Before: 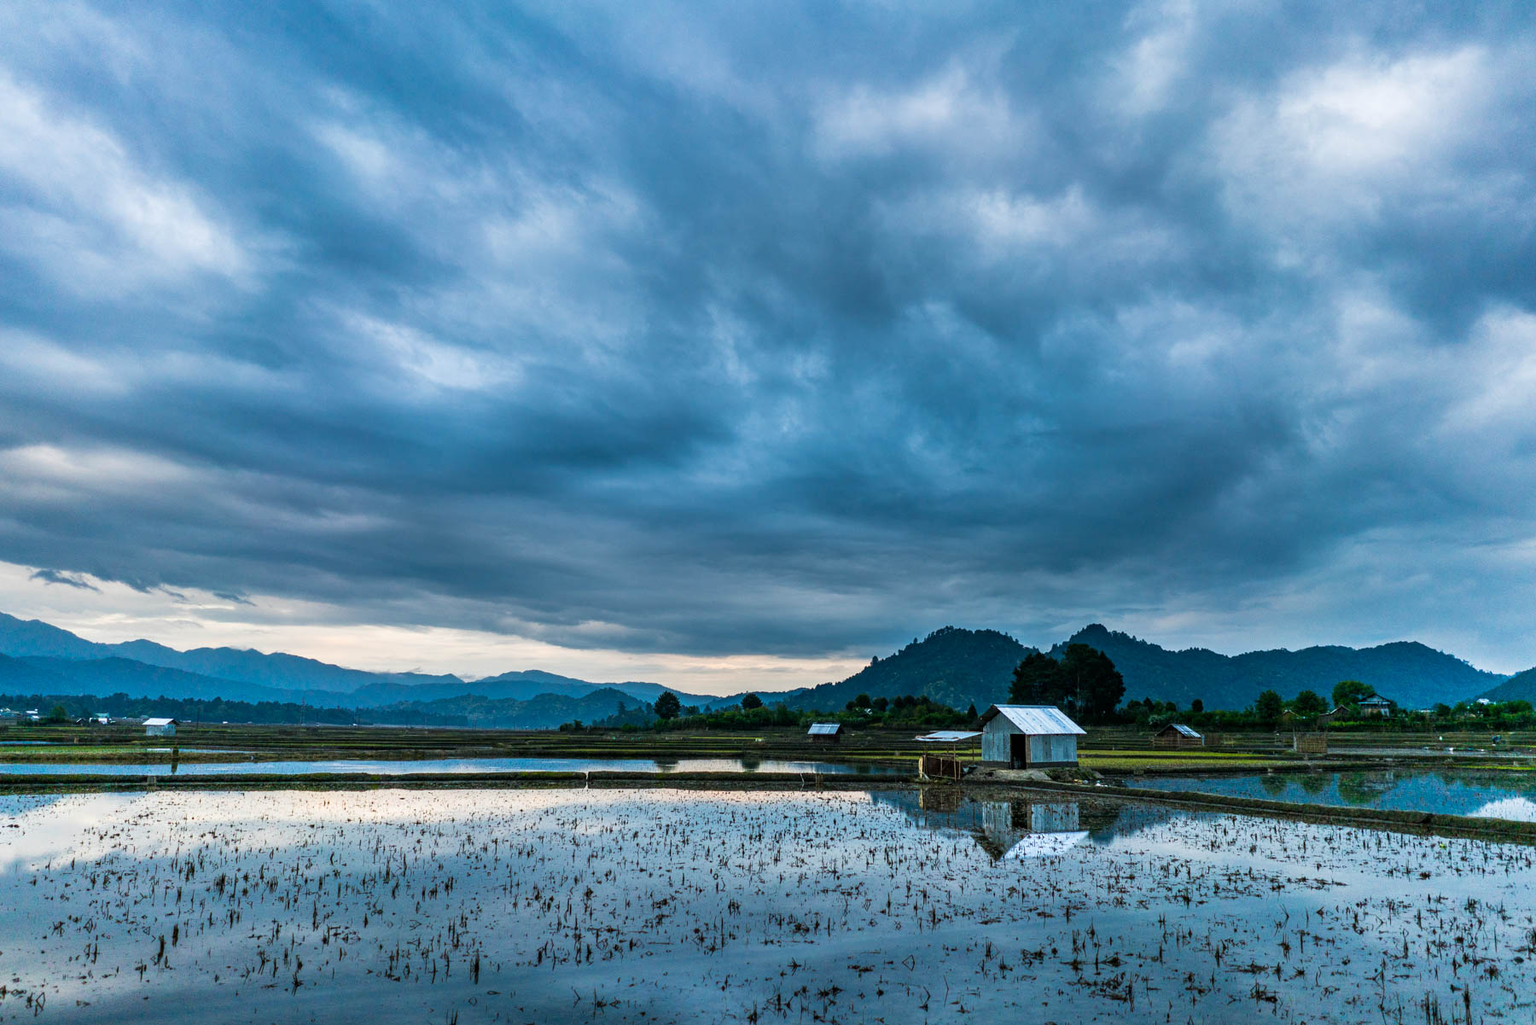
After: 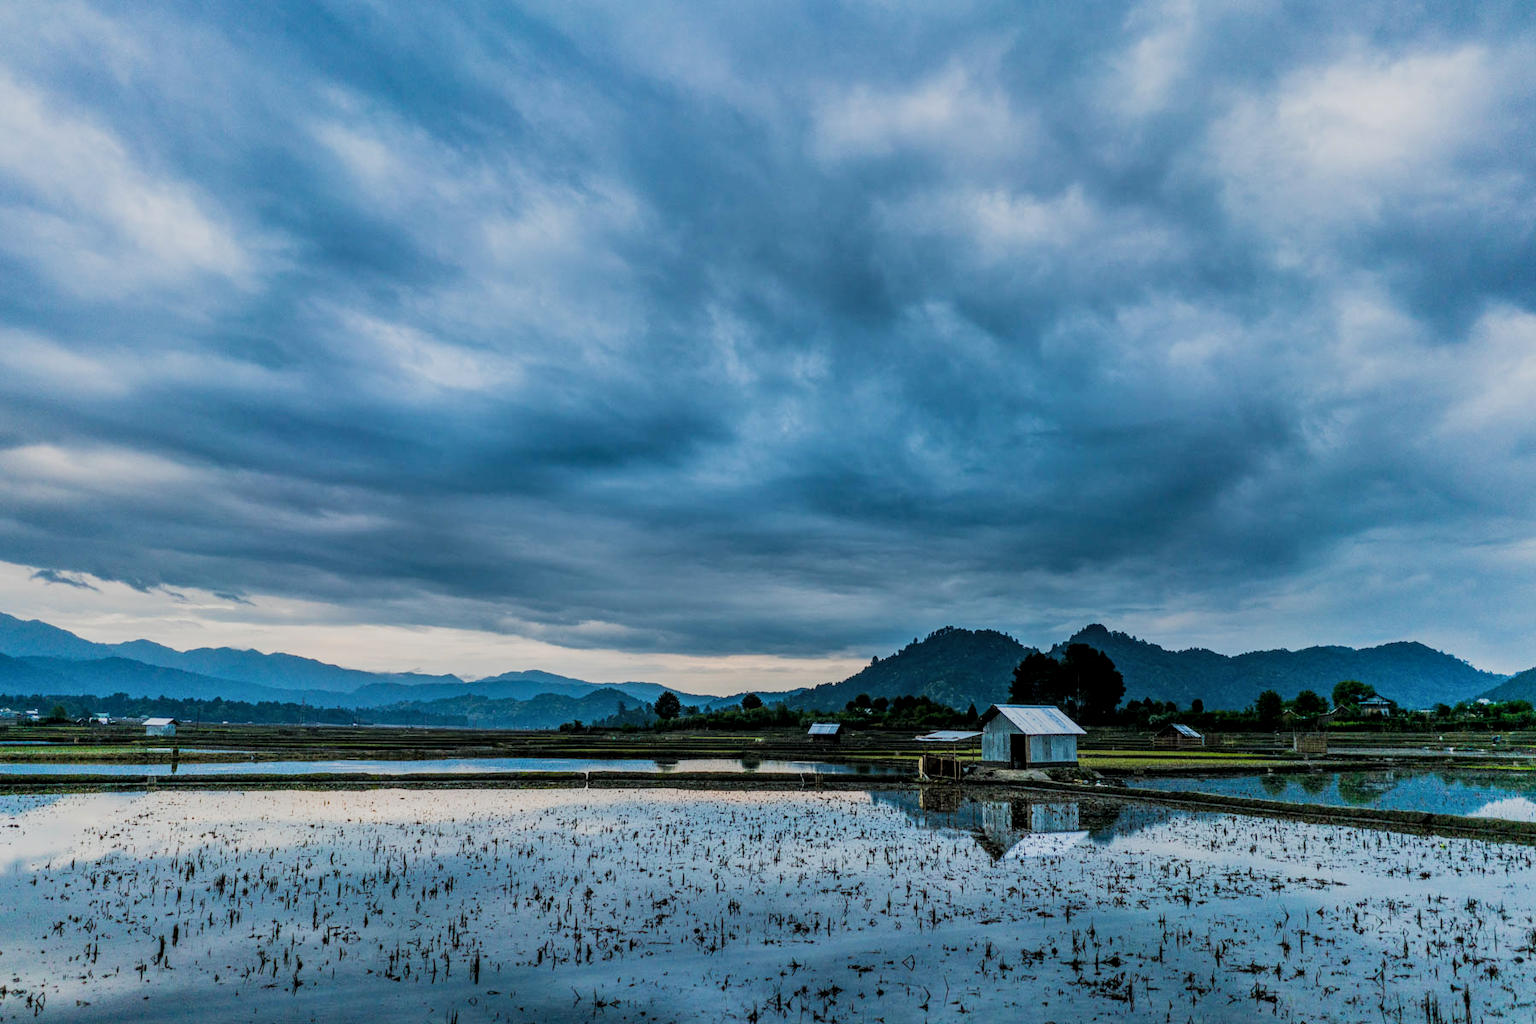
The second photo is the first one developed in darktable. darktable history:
local contrast: on, module defaults
filmic rgb: black relative exposure -8.32 EV, white relative exposure 4.66 EV, threshold 2.98 EV, hardness 3.83, preserve chrominance RGB euclidean norm, color science v5 (2021), contrast in shadows safe, contrast in highlights safe, enable highlight reconstruction true
